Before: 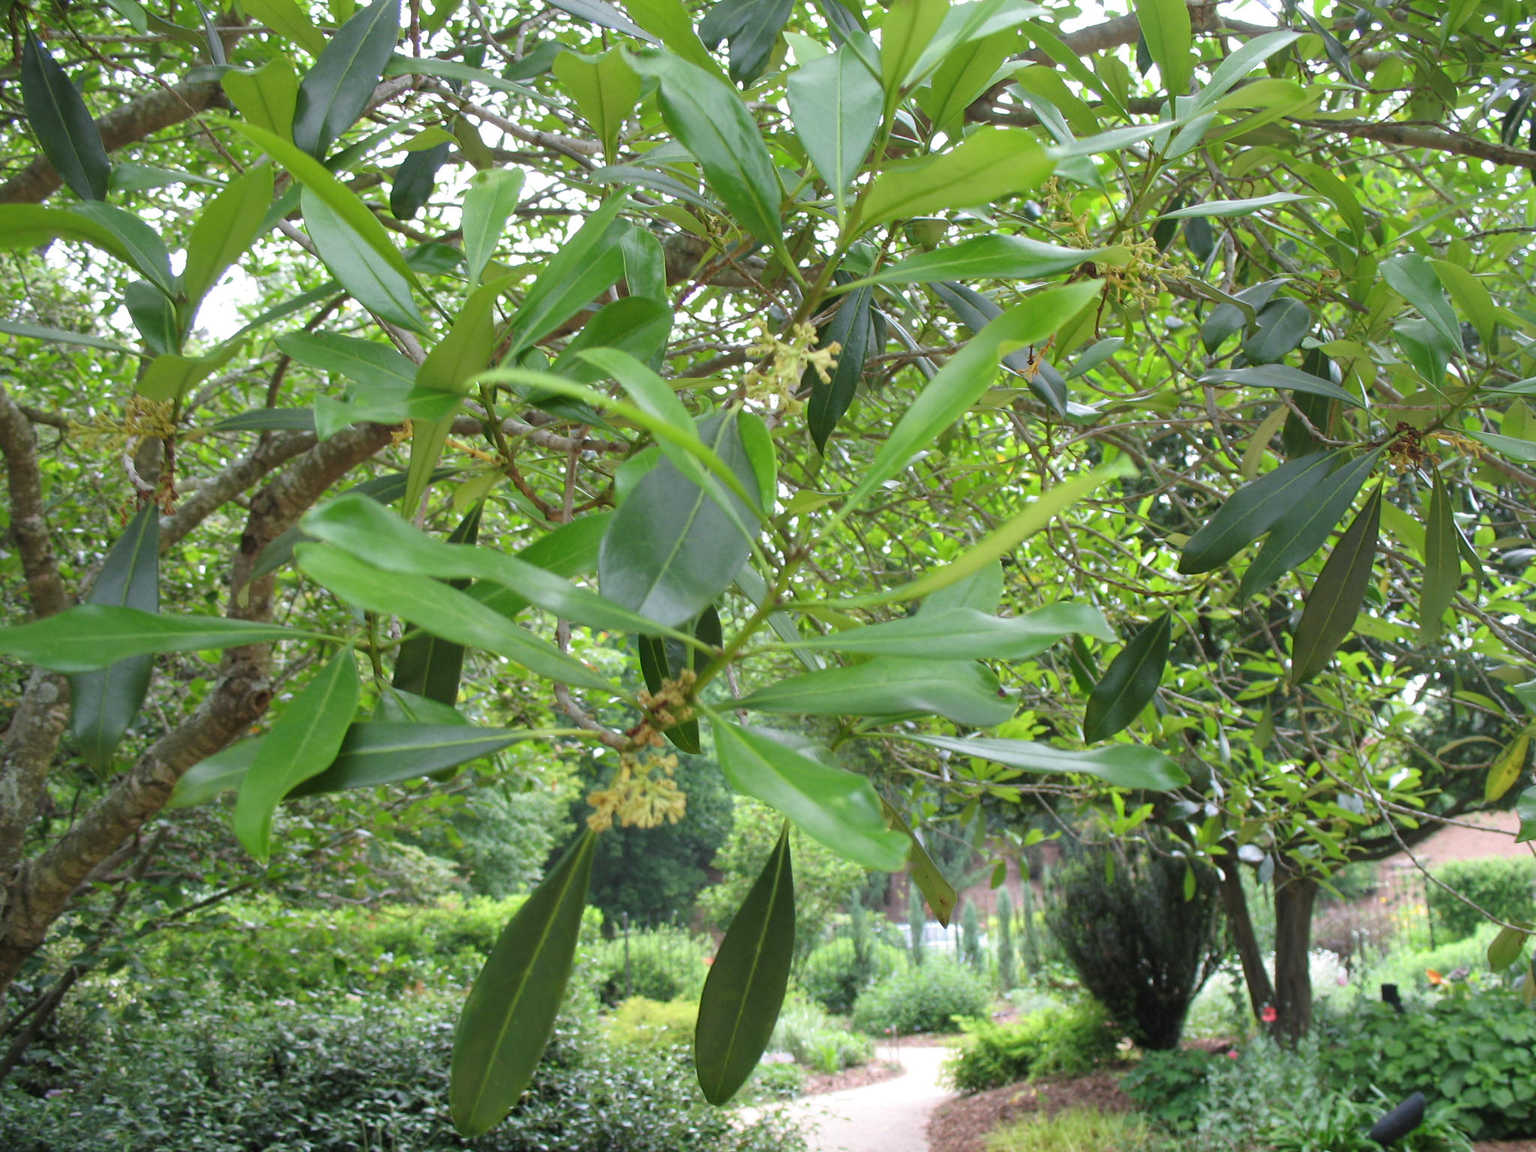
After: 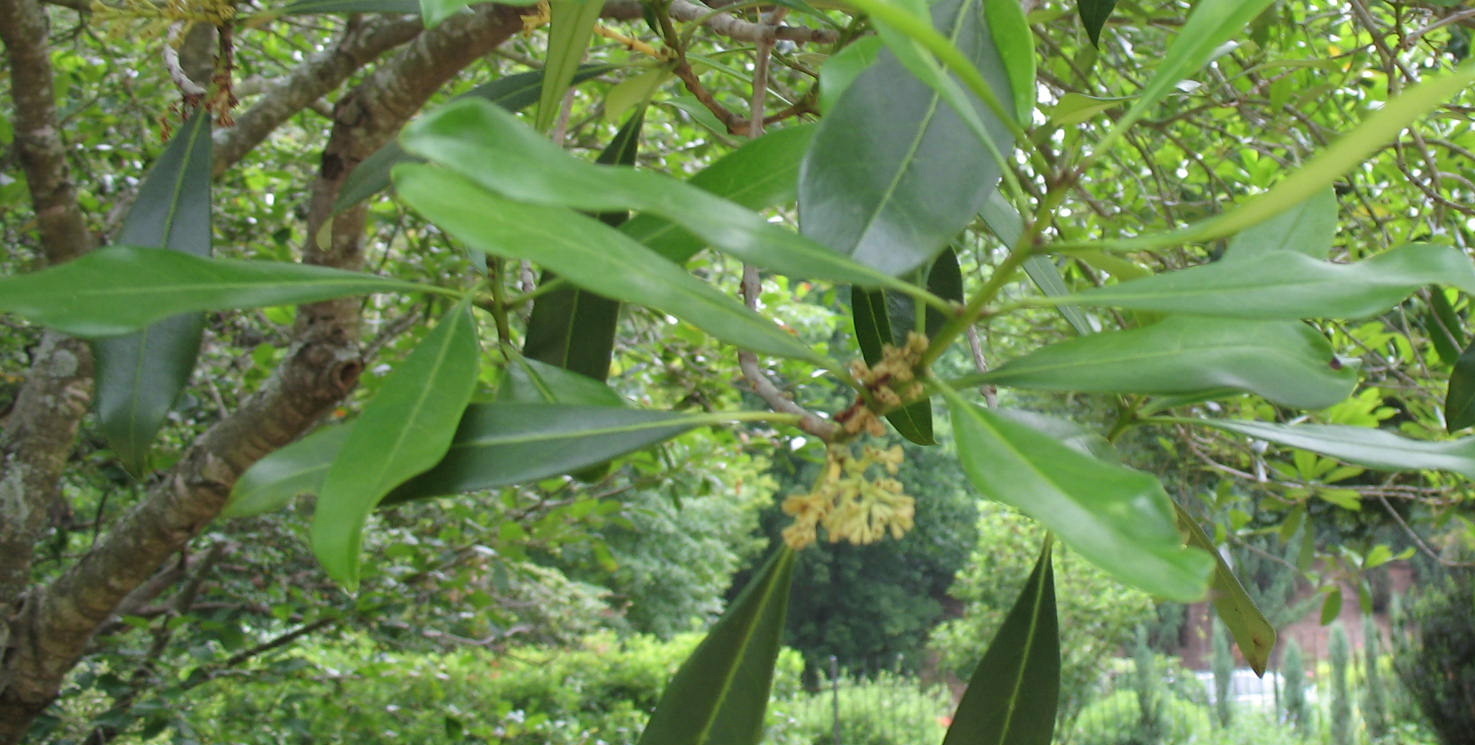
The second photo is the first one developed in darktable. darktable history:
contrast brightness saturation: saturation -0.05
crop: top 36.498%, right 27.964%, bottom 14.995%
